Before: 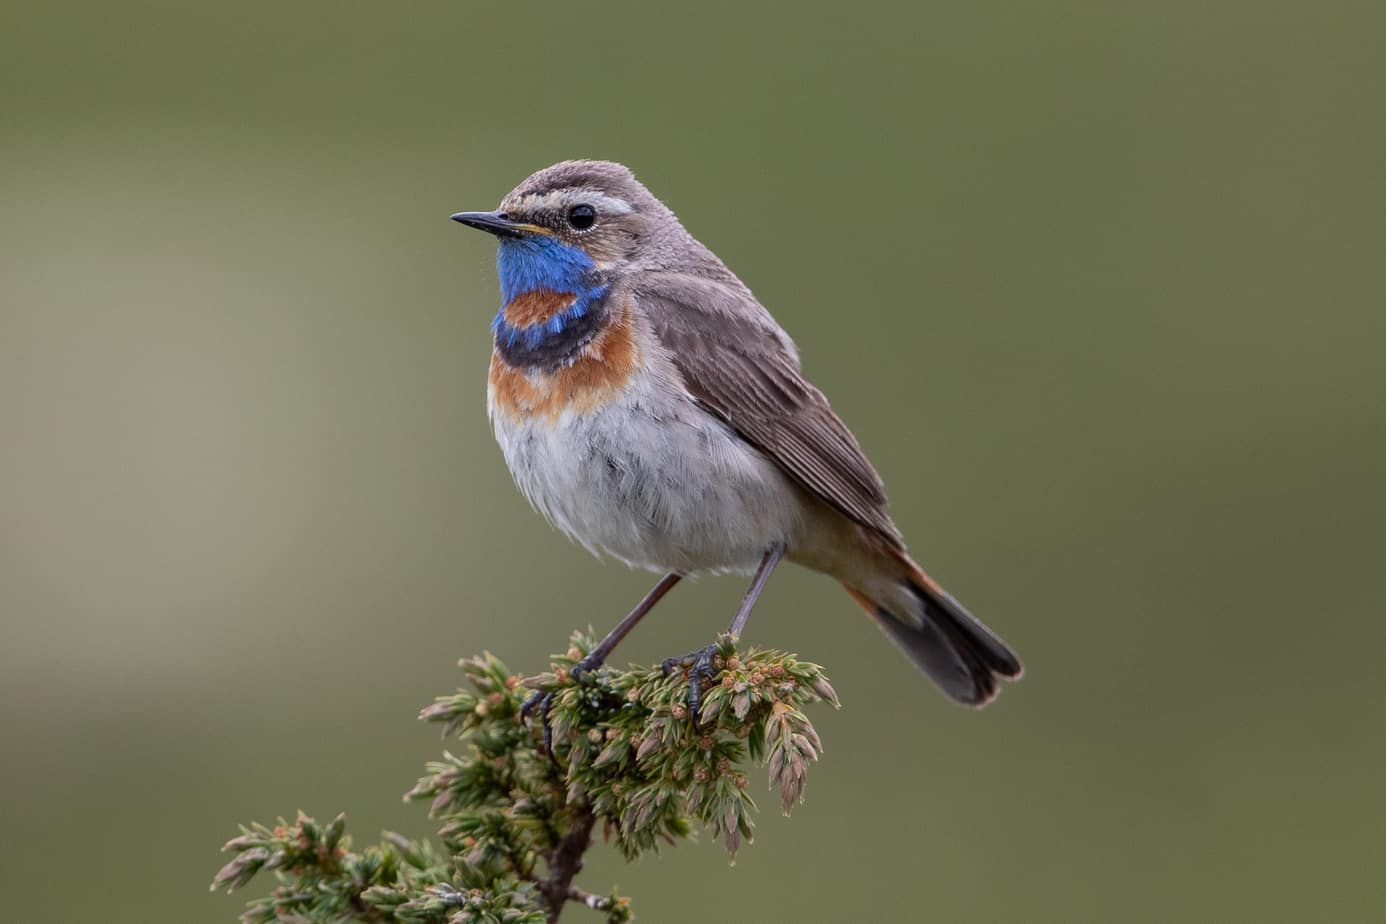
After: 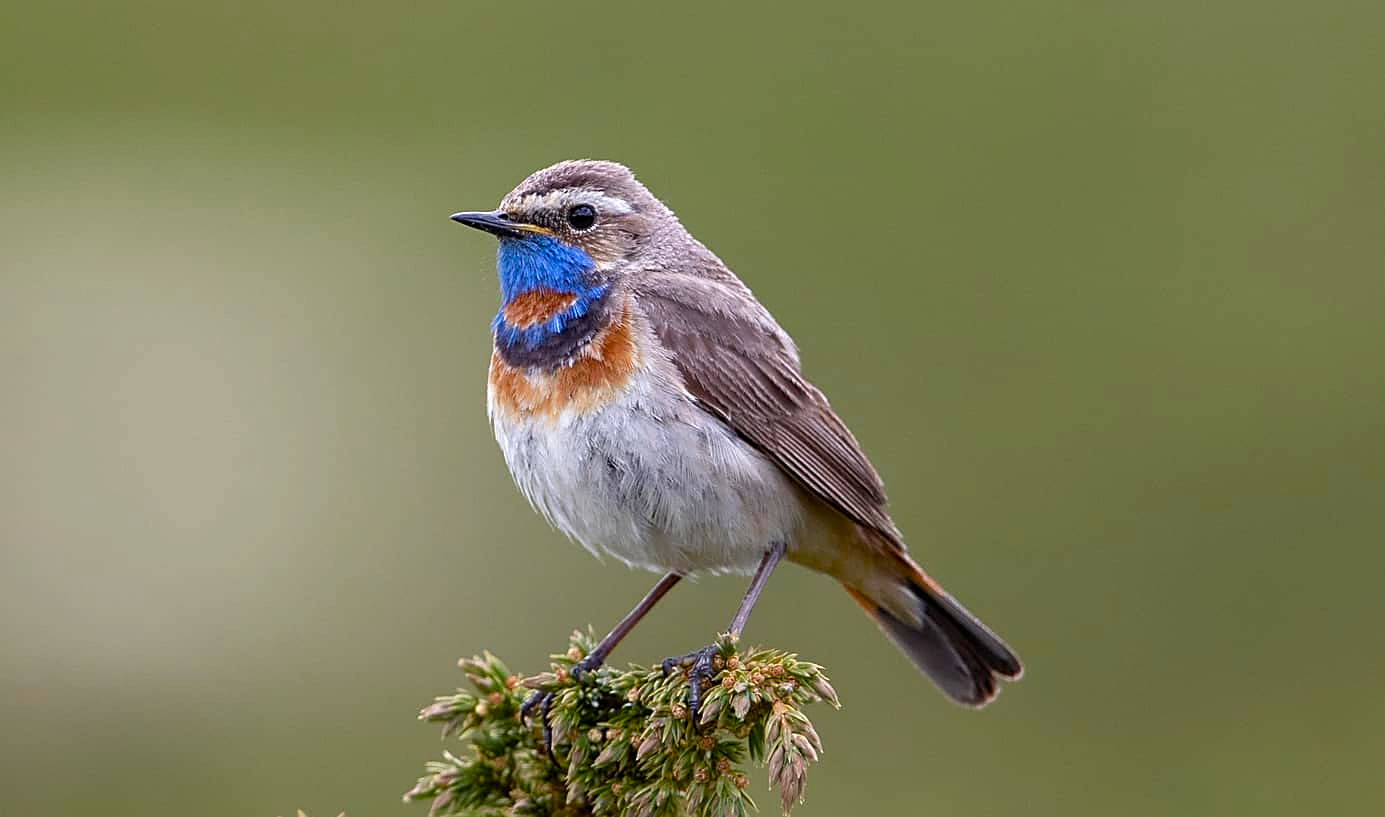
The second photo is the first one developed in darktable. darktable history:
crop and rotate: top 0%, bottom 11.49%
sharpen: amount 0.6
color balance rgb: perceptual saturation grading › global saturation 25%, perceptual saturation grading › highlights -50%, perceptual saturation grading › shadows 30%, perceptual brilliance grading › global brilliance 12%, global vibrance 20%
